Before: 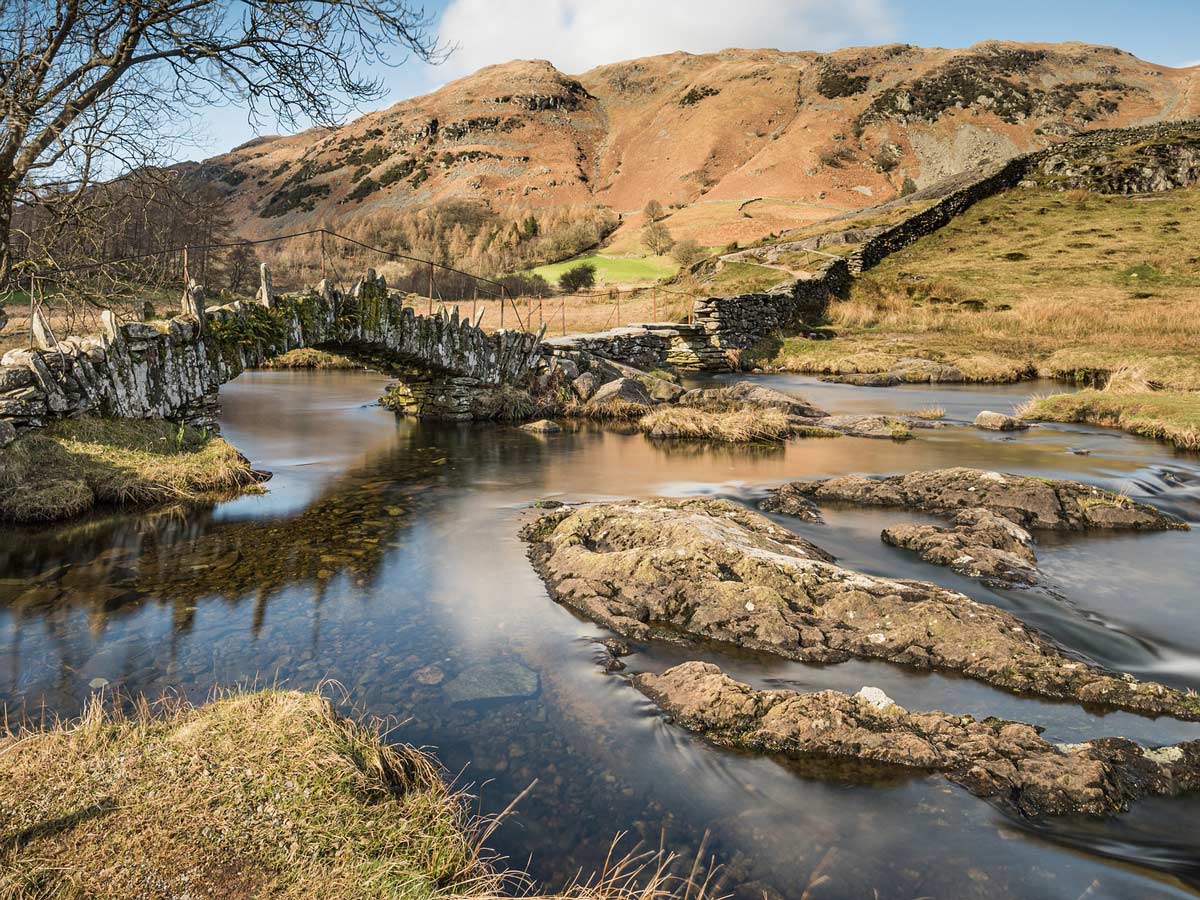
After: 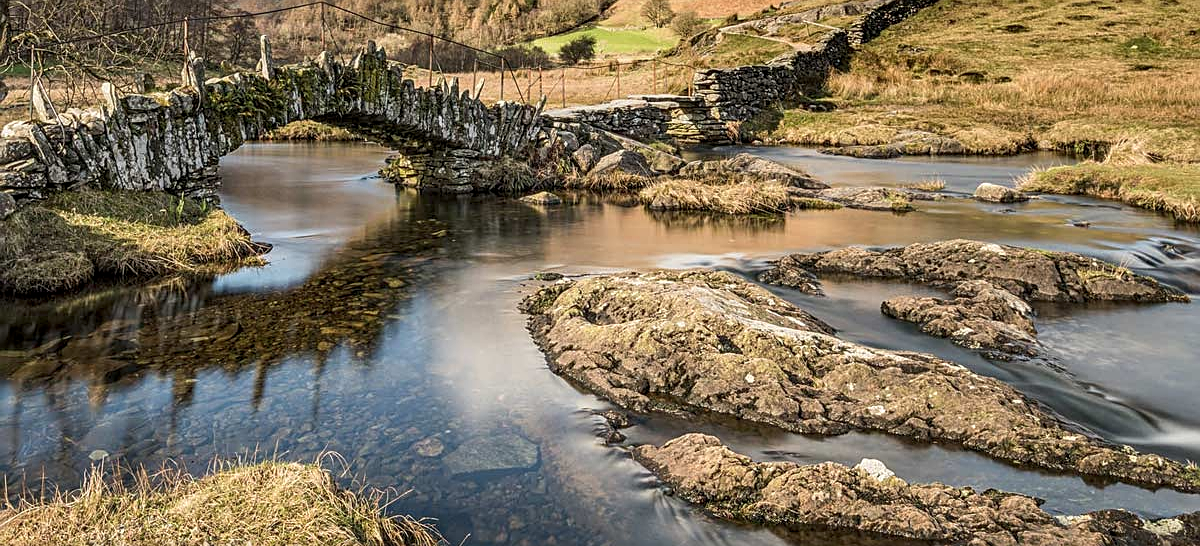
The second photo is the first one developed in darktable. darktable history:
crop and rotate: top 25.357%, bottom 13.942%
local contrast: on, module defaults
sharpen: on, module defaults
shadows and highlights: radius 108.52, shadows 23.73, highlights -59.32, low approximation 0.01, soften with gaussian
